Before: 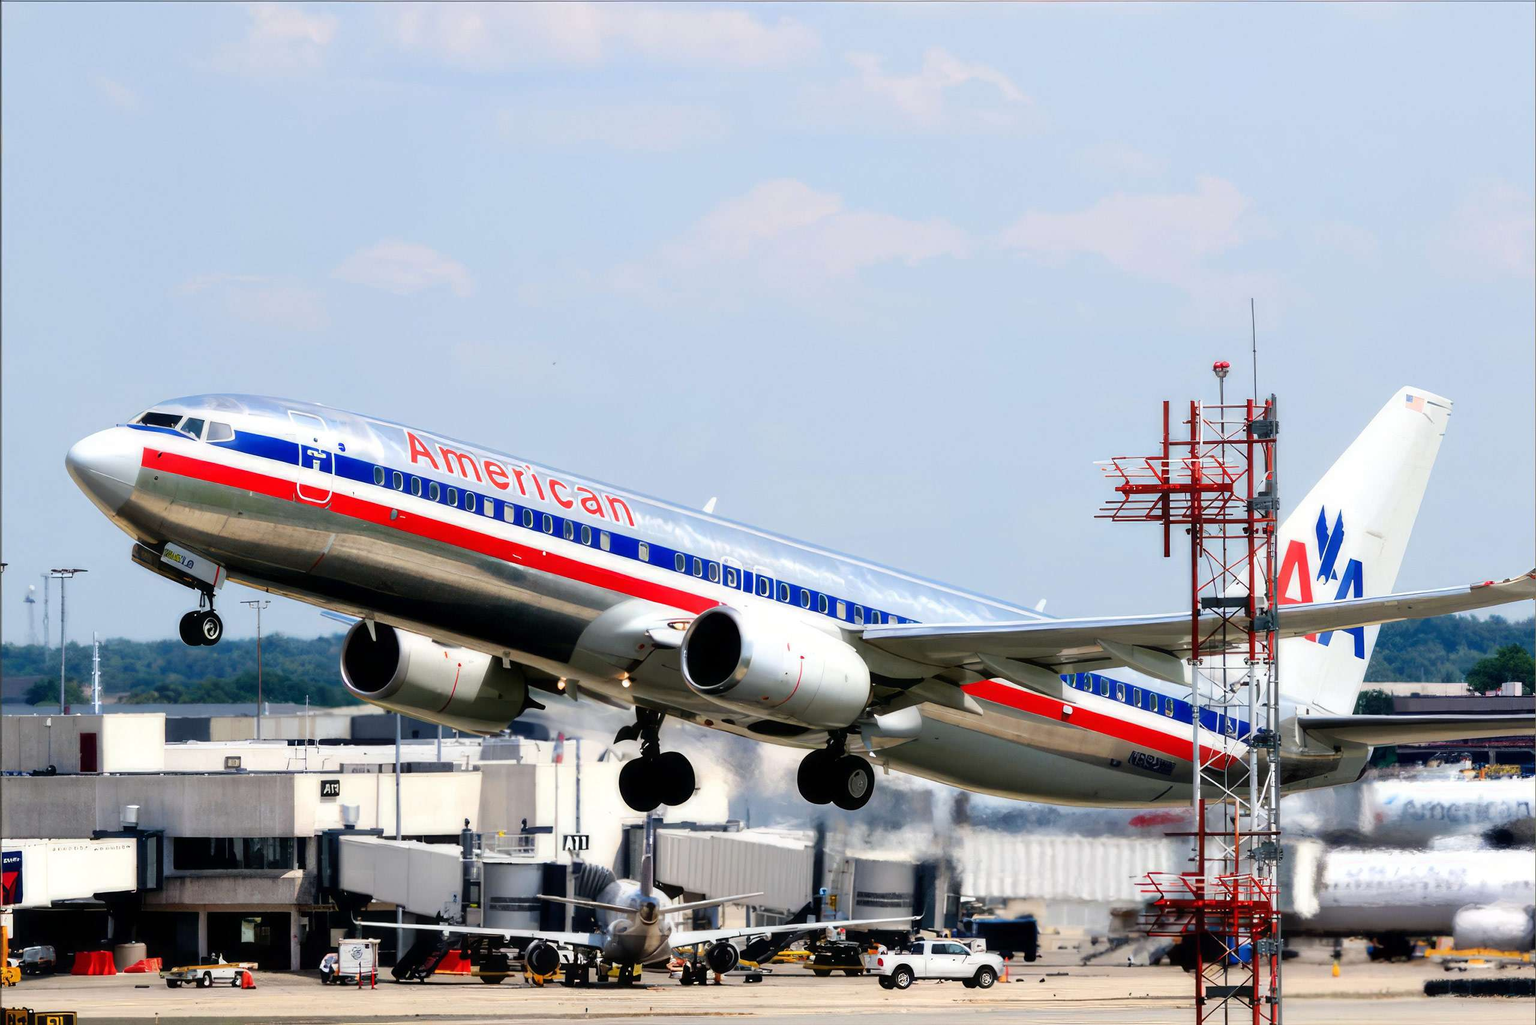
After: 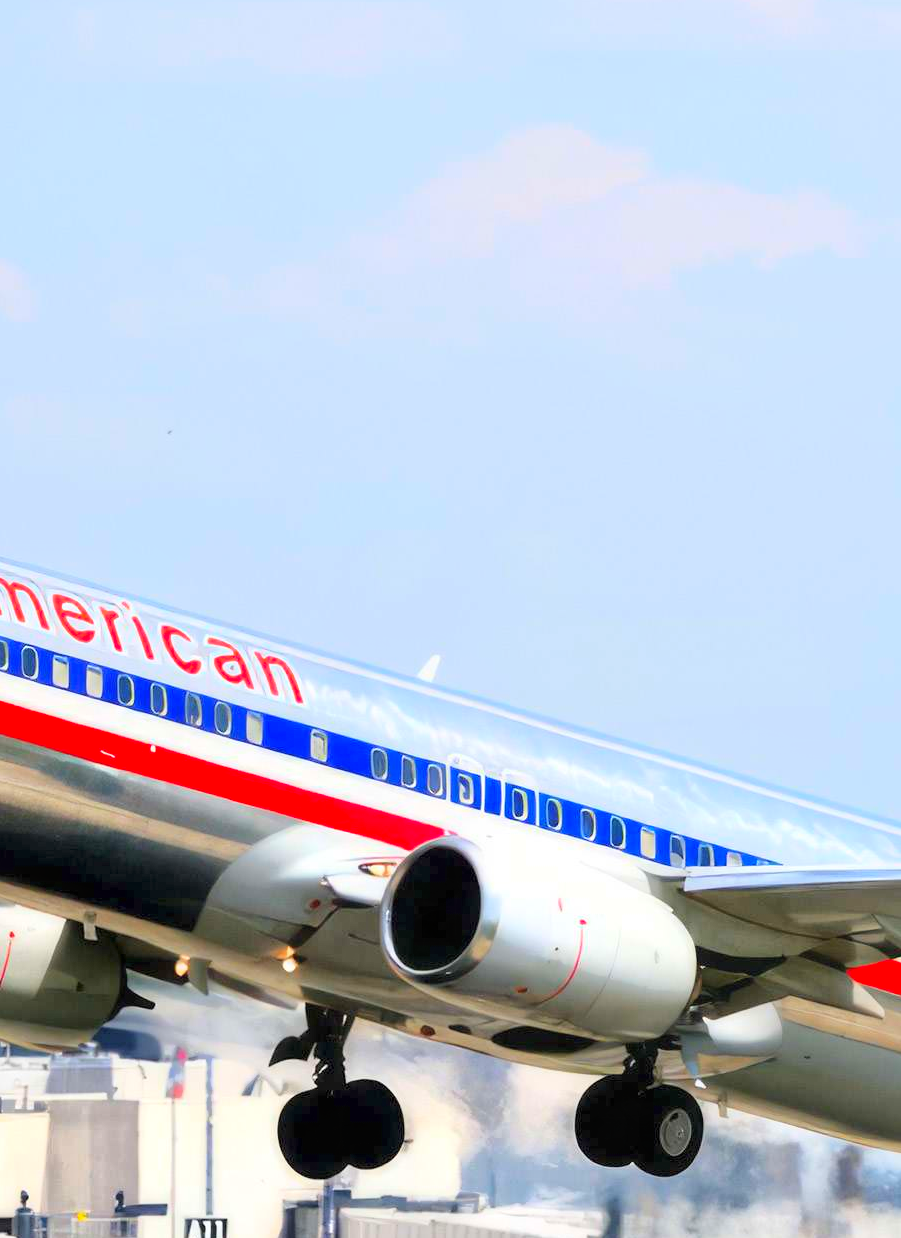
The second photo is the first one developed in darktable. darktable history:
crop and rotate: left 29.476%, top 10.214%, right 35.32%, bottom 17.333%
global tonemap: drago (1, 100), detail 1
contrast equalizer: octaves 7, y [[0.6 ×6], [0.55 ×6], [0 ×6], [0 ×6], [0 ×6]], mix -0.2
exposure: black level correction 0, exposure 1.45 EV, compensate exposure bias true, compensate highlight preservation false
